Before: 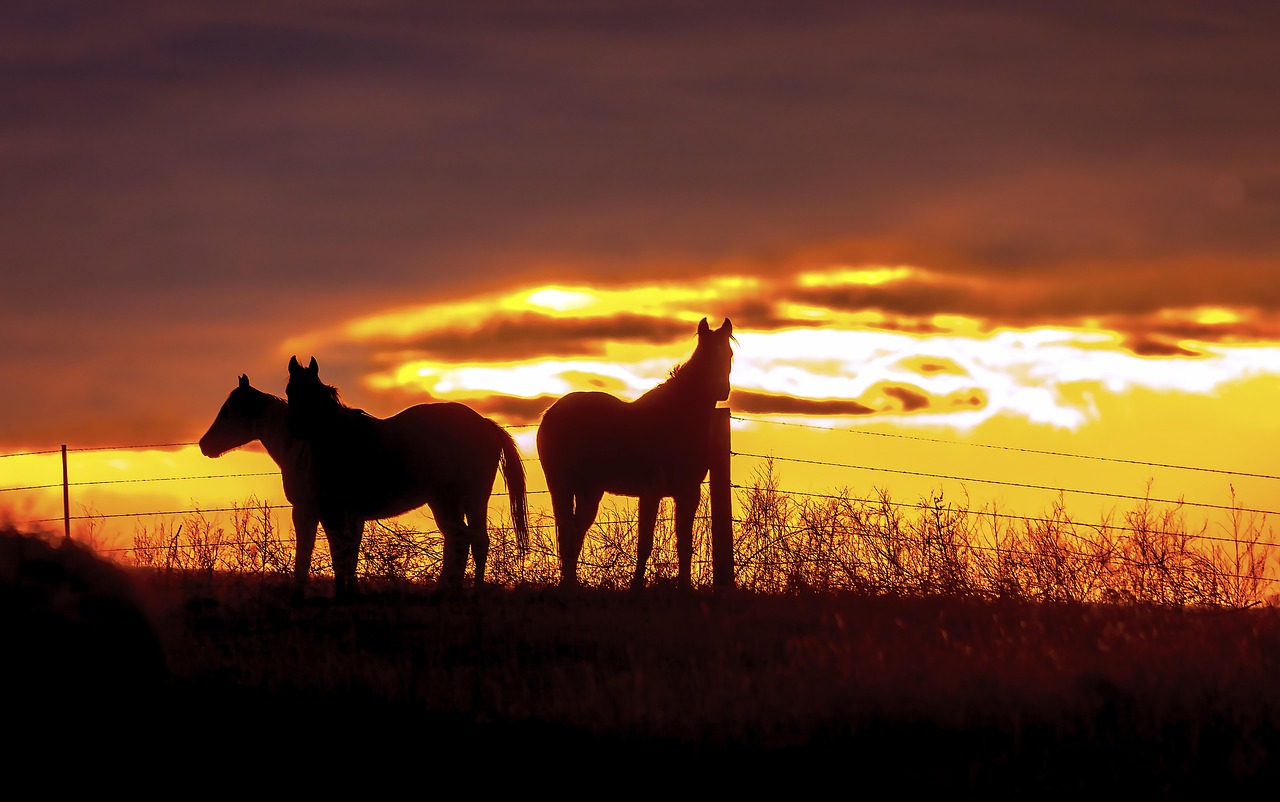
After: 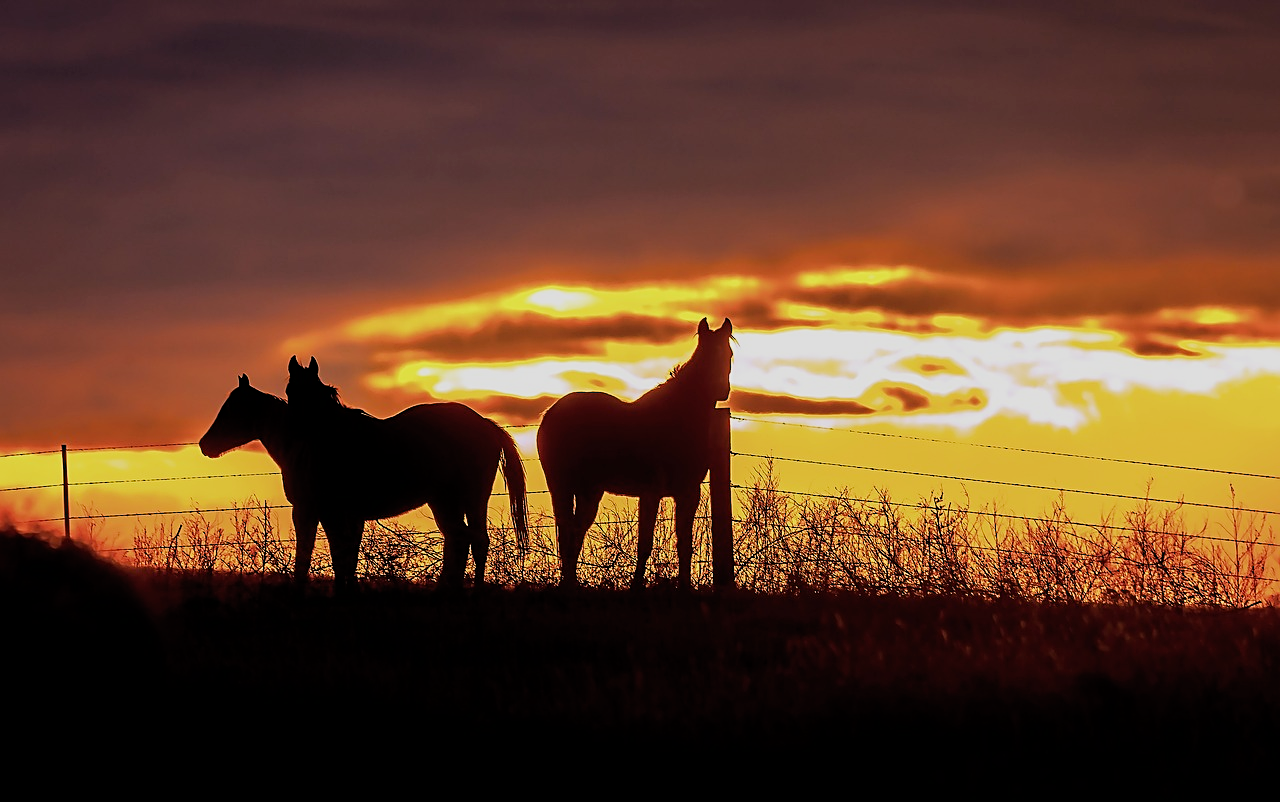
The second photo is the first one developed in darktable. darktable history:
filmic rgb: black relative exposure -8.16 EV, white relative exposure 3.78 EV, threshold 3.06 EV, hardness 4.44, enable highlight reconstruction true
sharpen: on, module defaults
